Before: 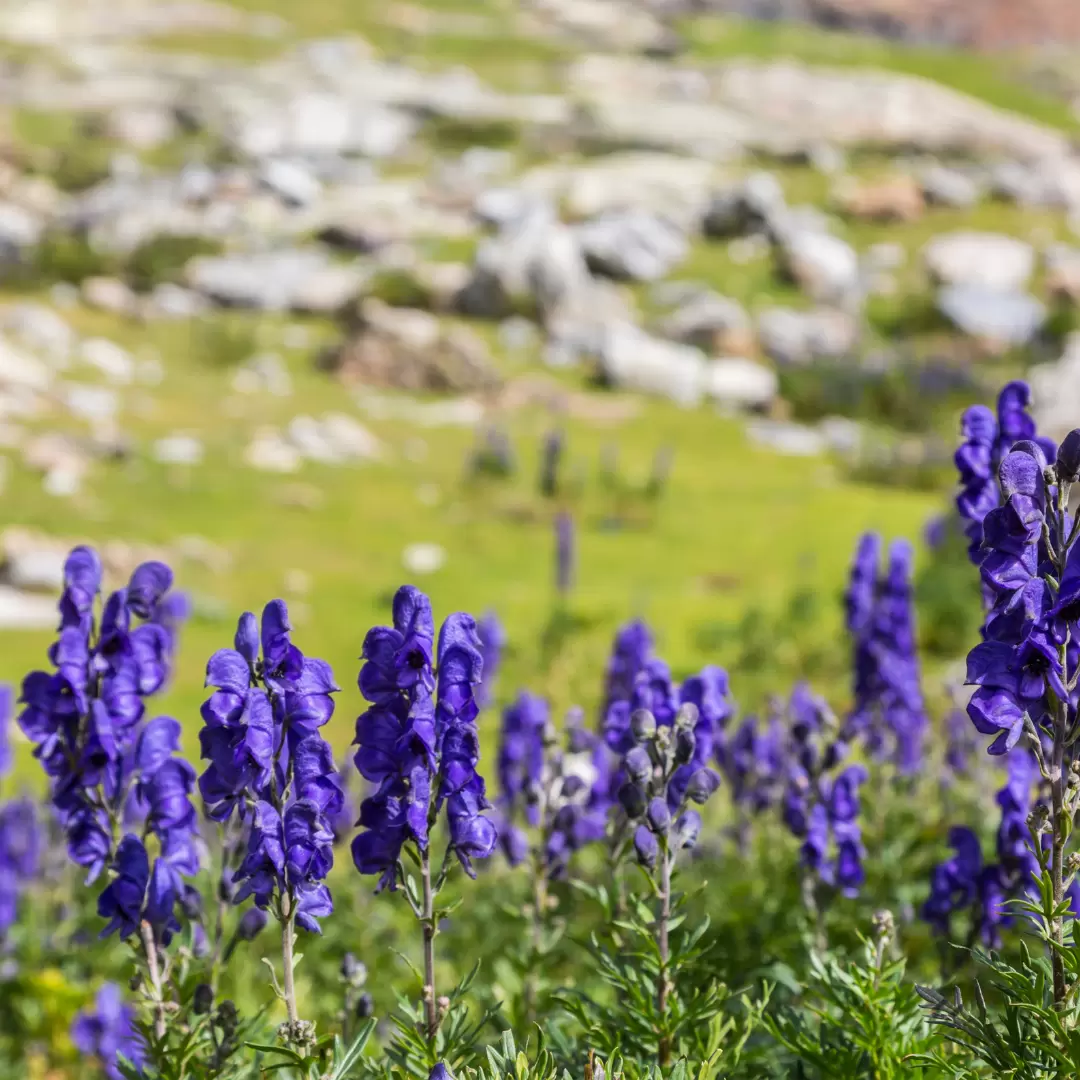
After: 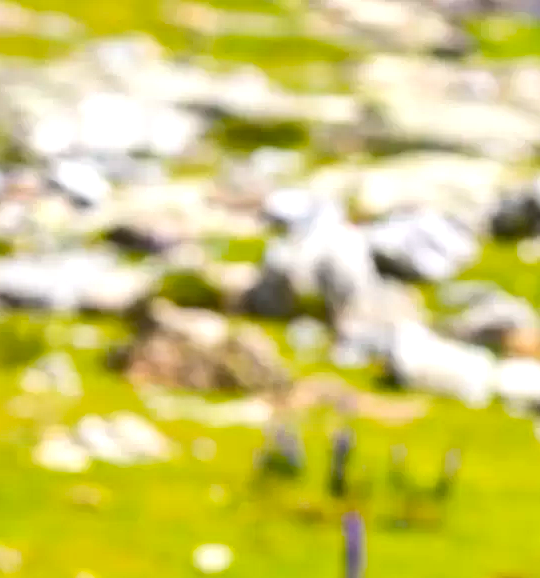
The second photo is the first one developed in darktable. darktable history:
crop: left 19.556%, right 30.401%, bottom 46.458%
color balance rgb: linear chroma grading › global chroma 9%, perceptual saturation grading › global saturation 36%, perceptual saturation grading › shadows 35%, perceptual brilliance grading › global brilliance 15%, perceptual brilliance grading › shadows -35%, global vibrance 15%
